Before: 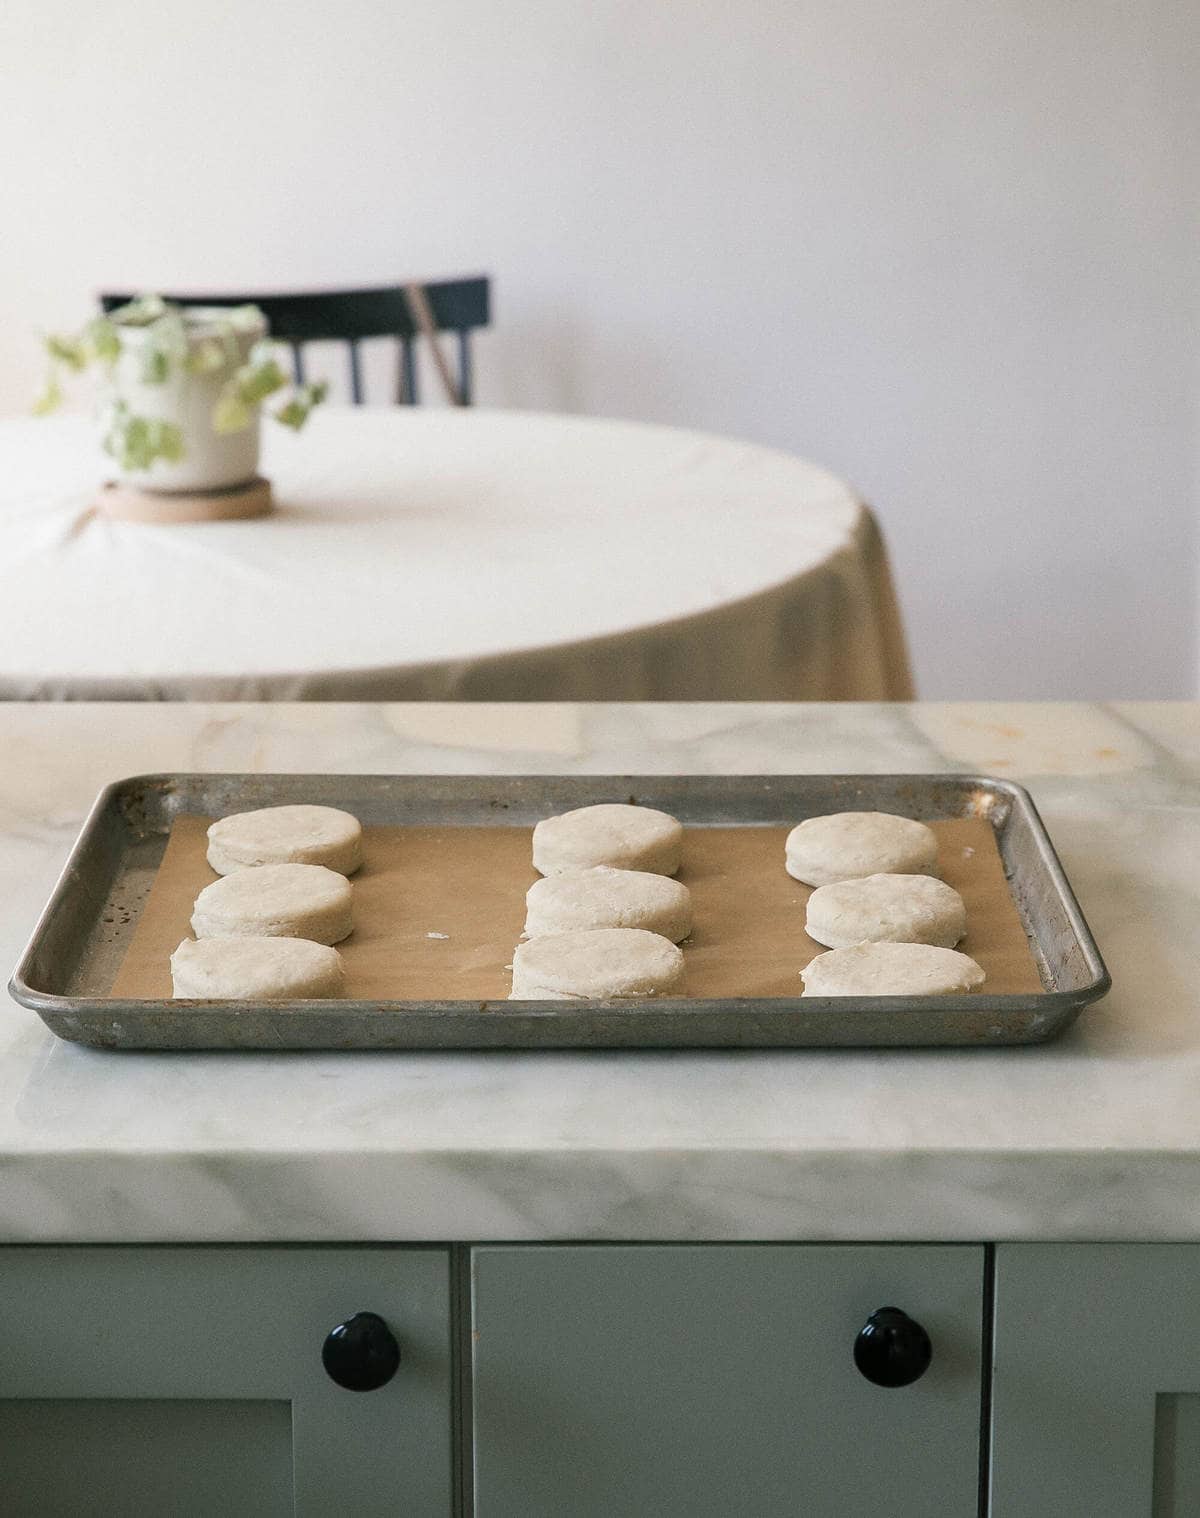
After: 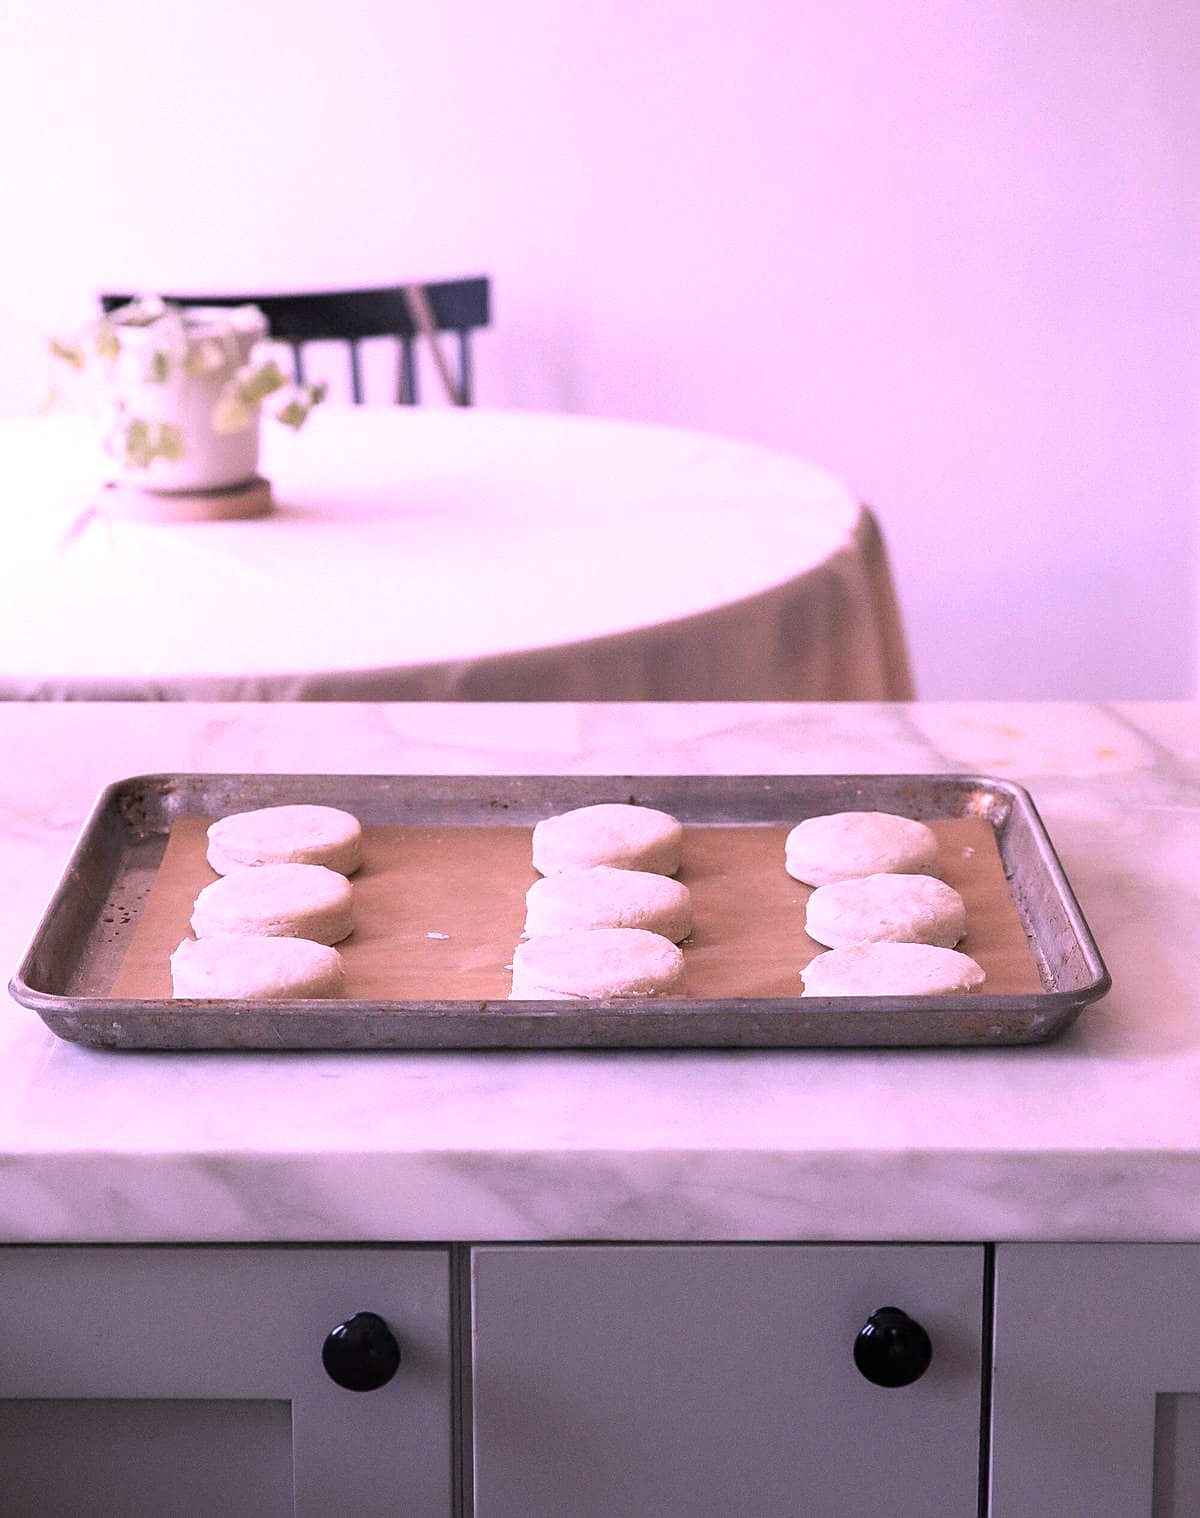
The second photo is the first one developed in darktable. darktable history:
color calibration: output R [1.107, -0.012, -0.003, 0], output B [0, 0, 1.308, 0], illuminant as shot in camera, x 0.358, y 0.373, temperature 4628.91 K
tone equalizer: -8 EV -0.388 EV, -7 EV -0.361 EV, -6 EV -0.307 EV, -5 EV -0.242 EV, -3 EV 0.23 EV, -2 EV 0.344 EV, -1 EV 0.37 EV, +0 EV 0.41 EV
sharpen: amount 0.203
